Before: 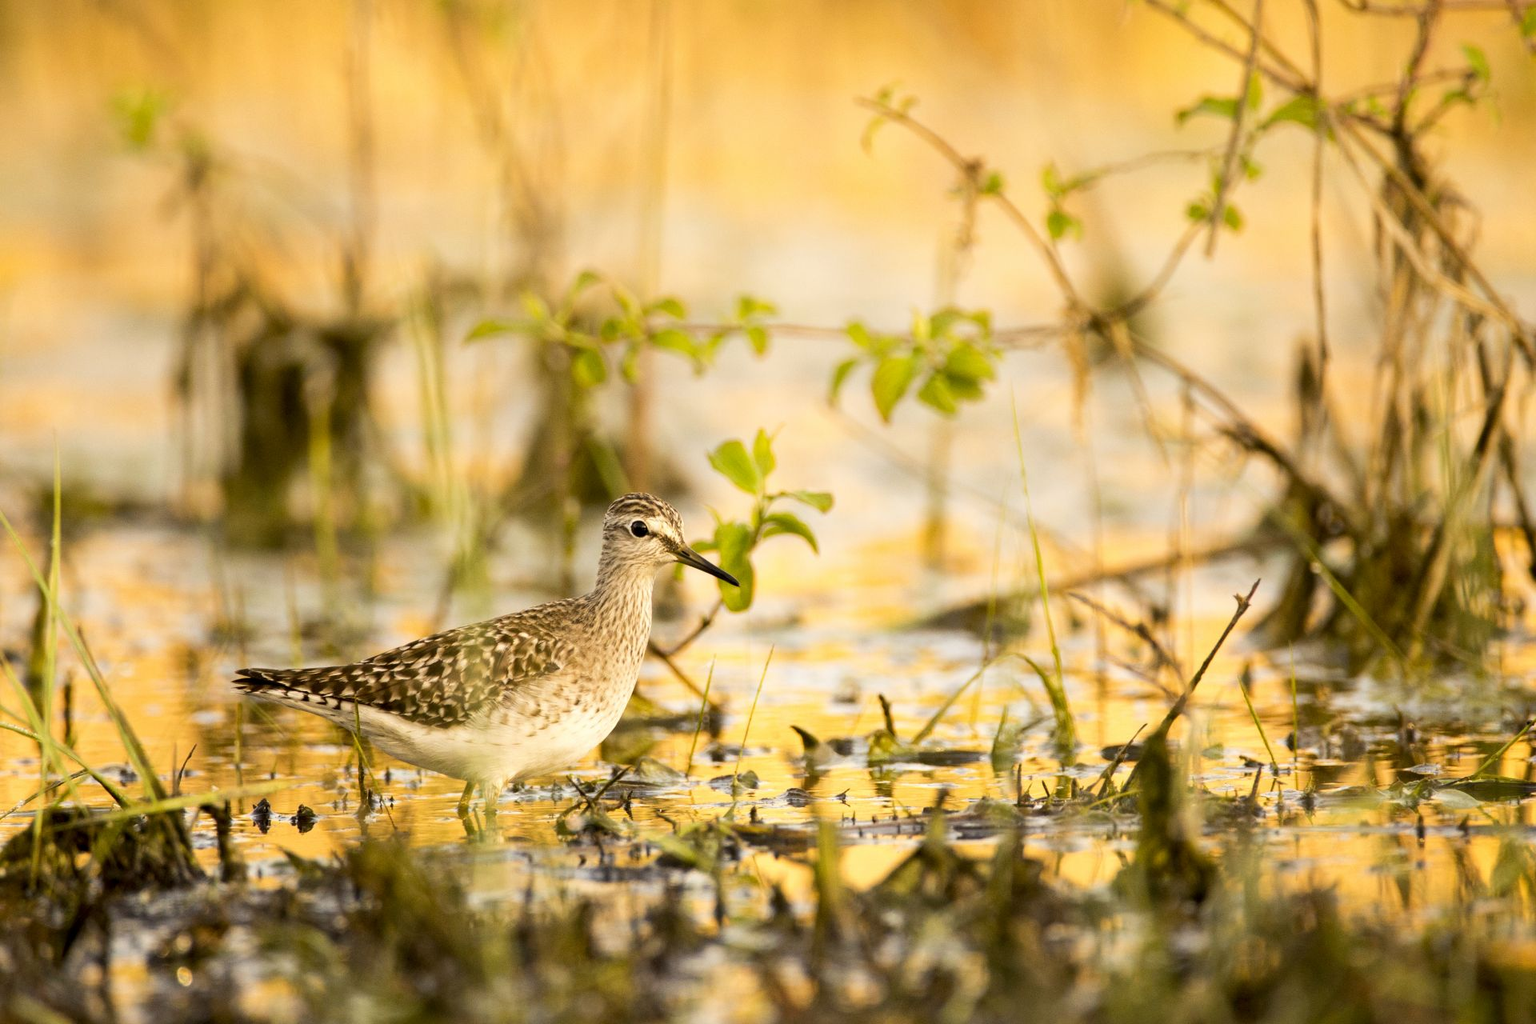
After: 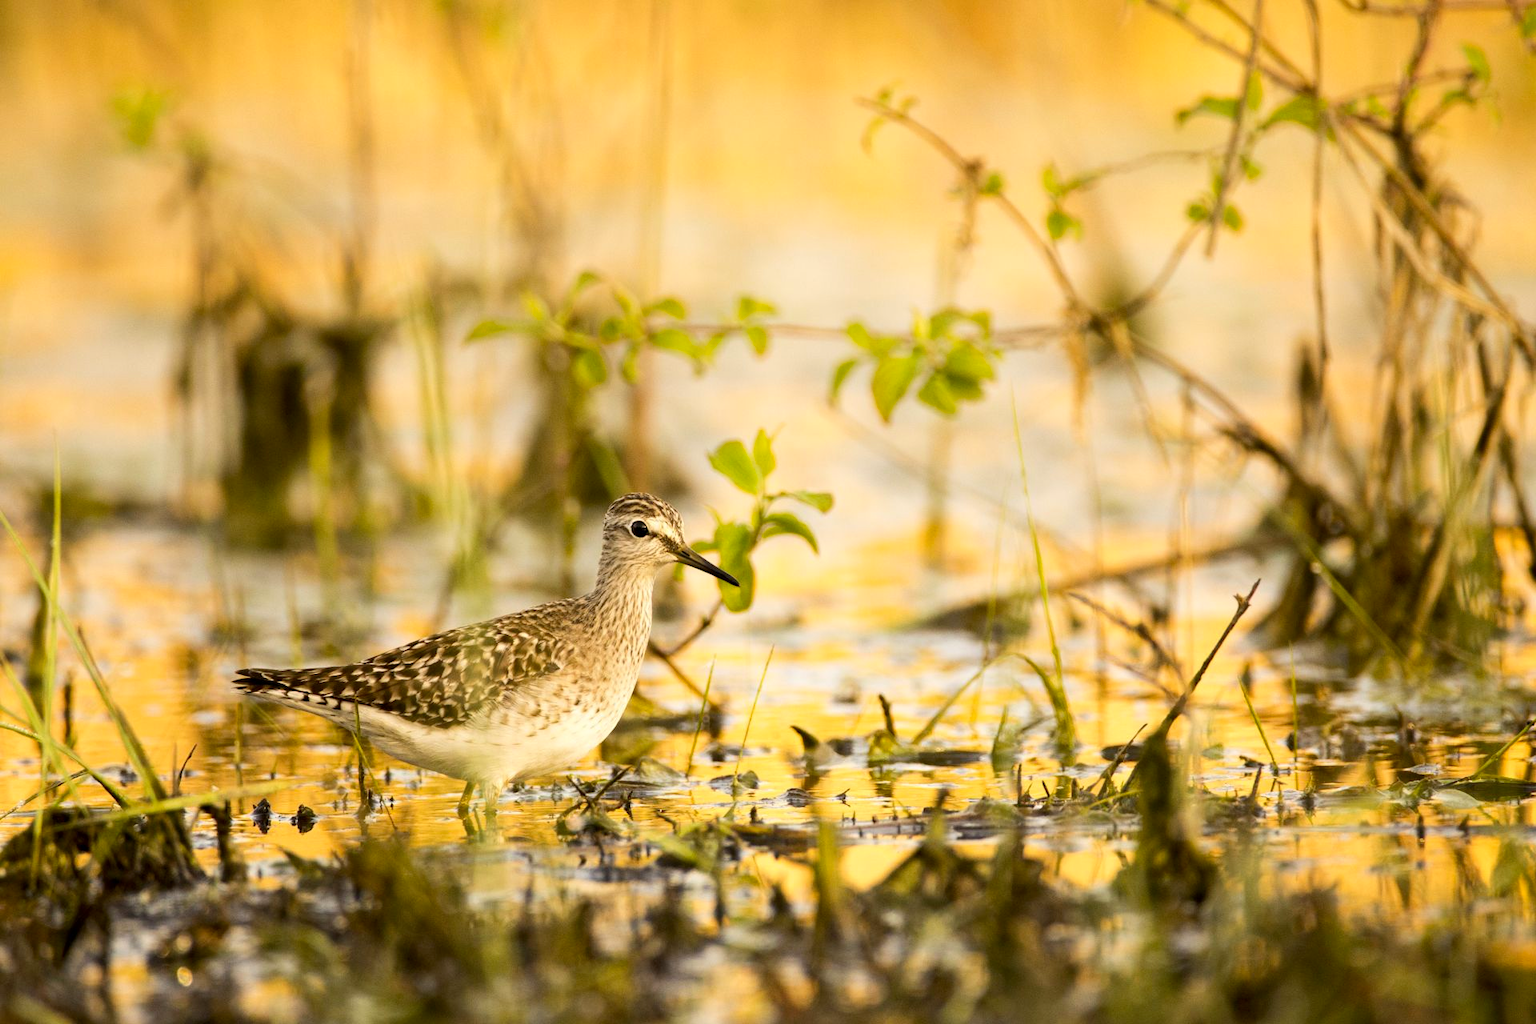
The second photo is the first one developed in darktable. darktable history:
color correction: saturation 1.1
contrast brightness saturation: contrast 0.08, saturation 0.02
